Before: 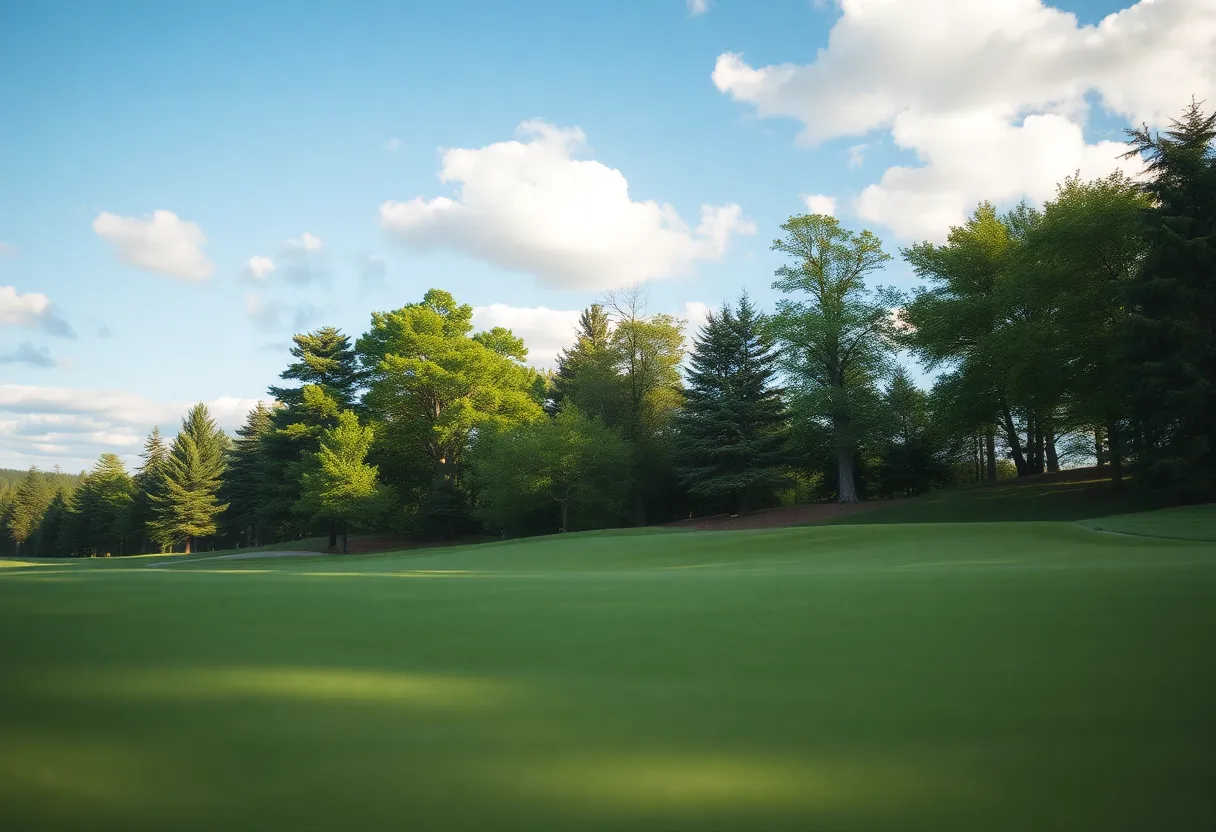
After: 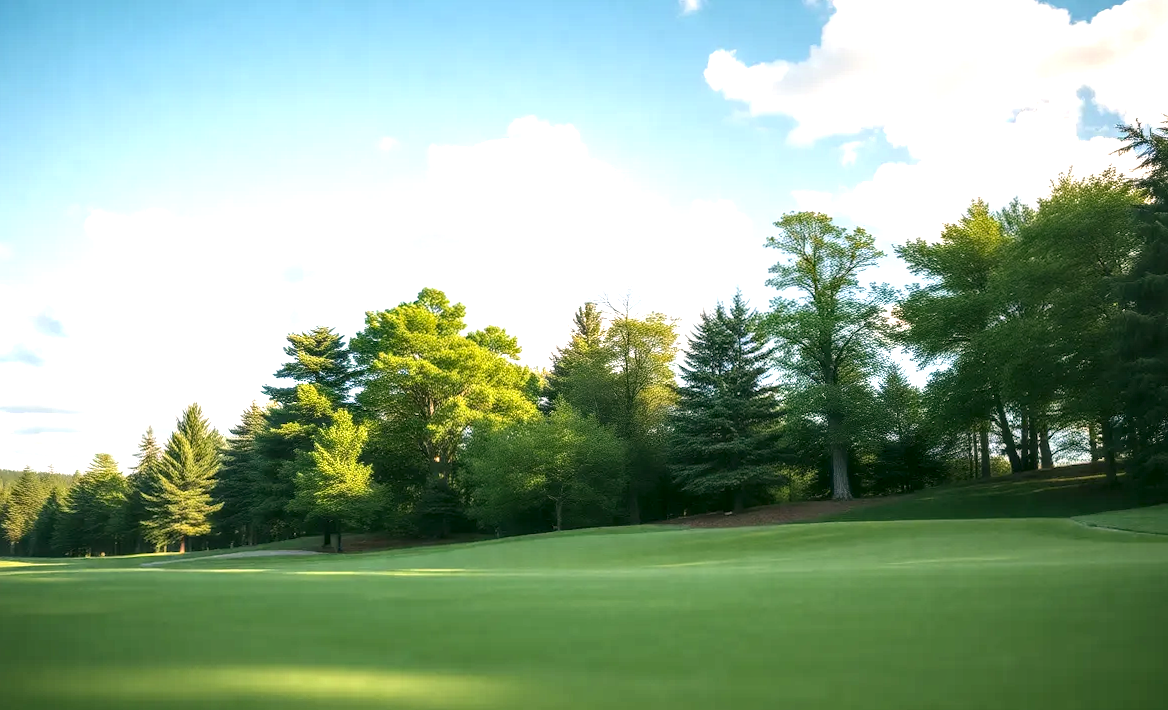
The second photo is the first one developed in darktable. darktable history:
crop and rotate: angle 0.2°, left 0.275%, right 3.127%, bottom 14.18%
color correction: highlights a* 4.02, highlights b* 4.98, shadows a* -7.55, shadows b* 4.98
local contrast: detail 150%
exposure: black level correction 0, exposure 0.7 EV, compensate exposure bias true, compensate highlight preservation false
